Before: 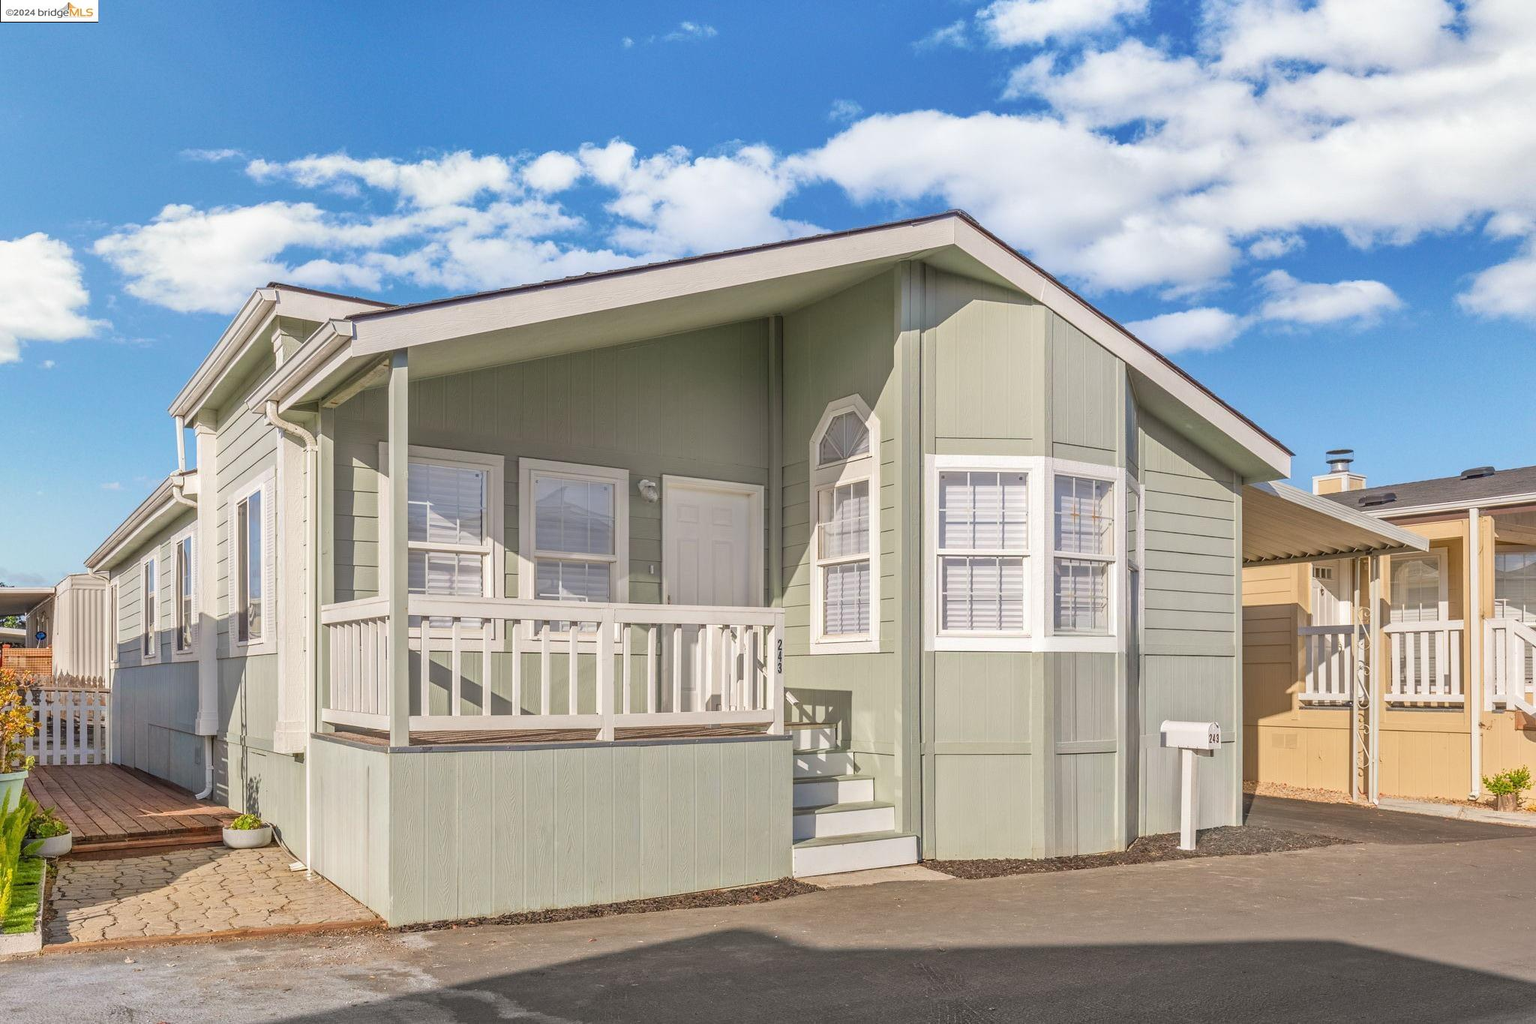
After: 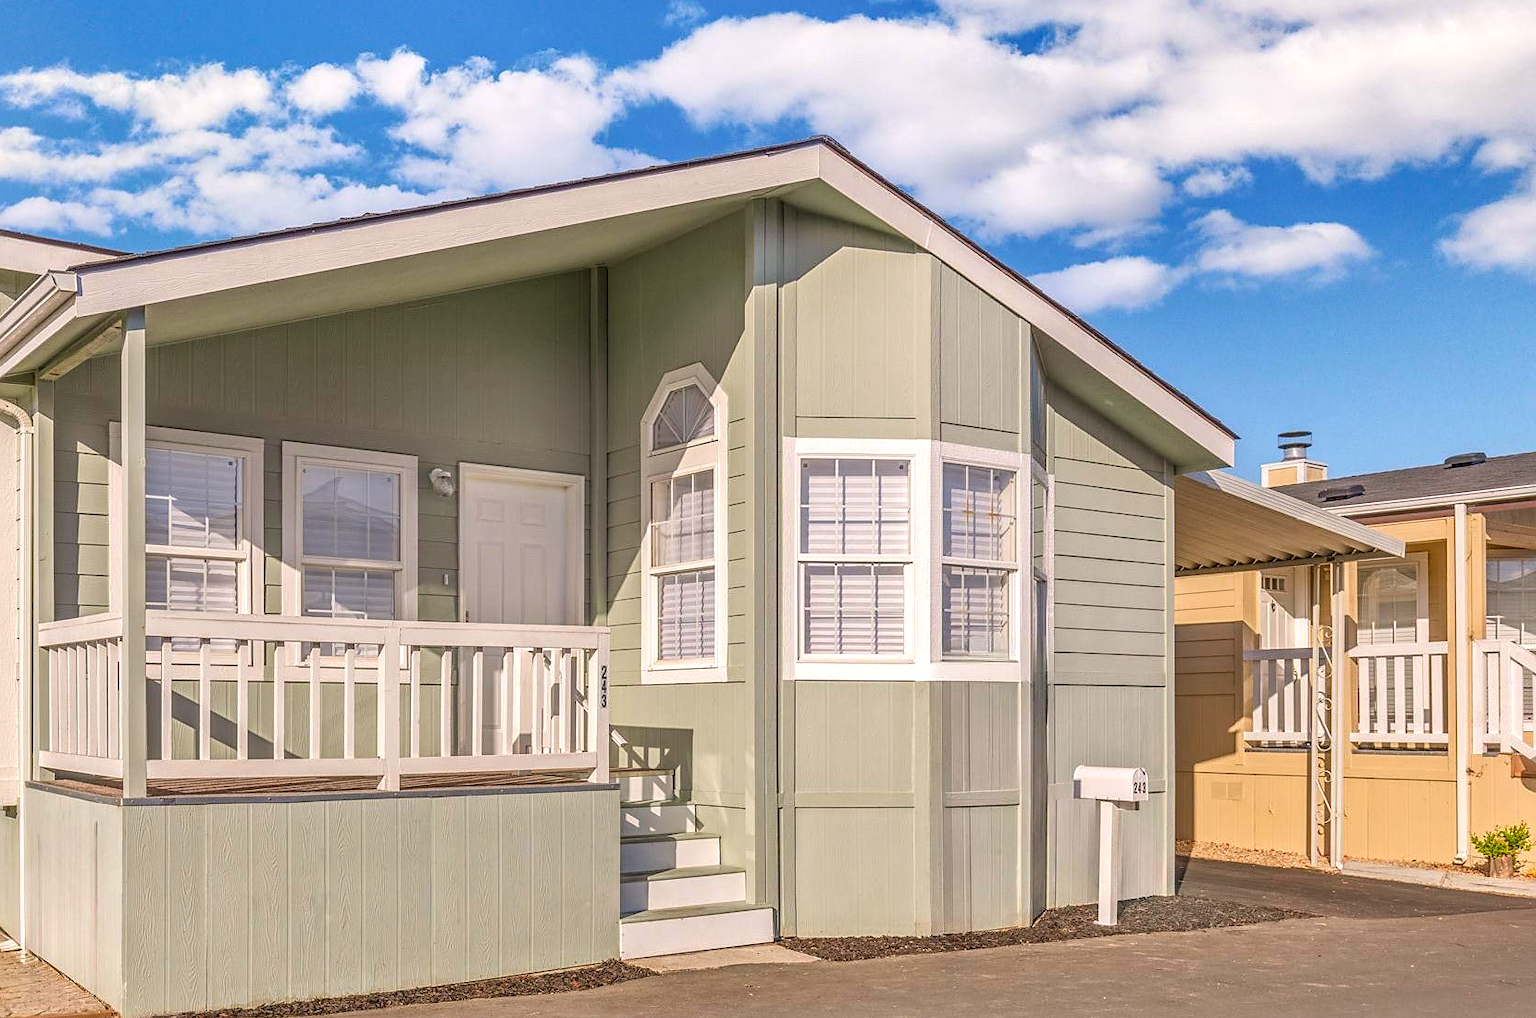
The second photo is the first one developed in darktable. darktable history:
local contrast: on, module defaults
color correction: highlights a* 3.52, highlights b* 1.79, saturation 1.19
crop: left 18.942%, top 9.765%, right 0%, bottom 9.569%
sharpen: radius 1.834, amount 0.414, threshold 1.433
